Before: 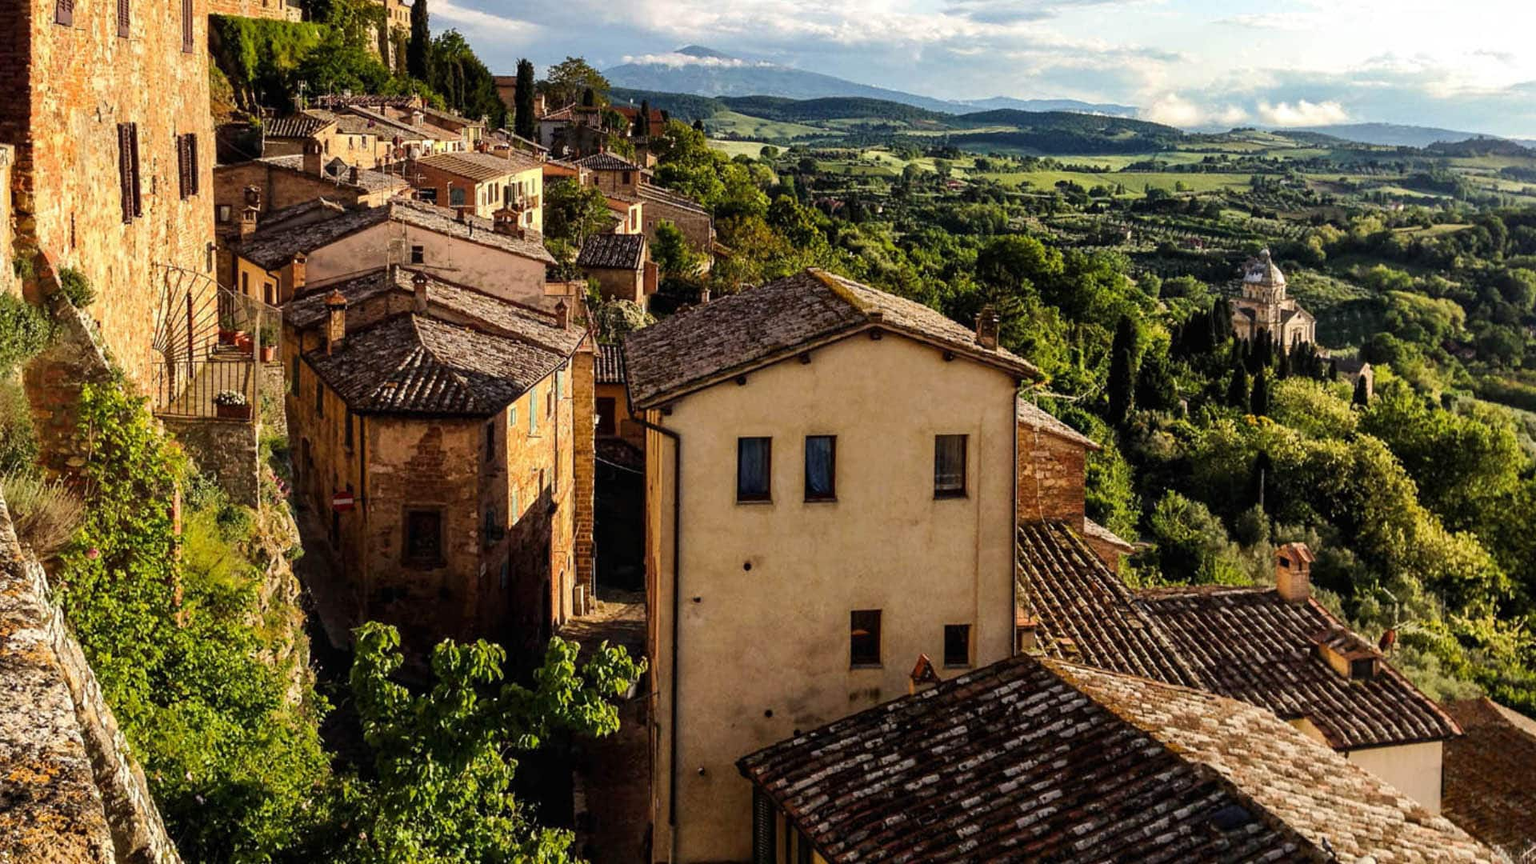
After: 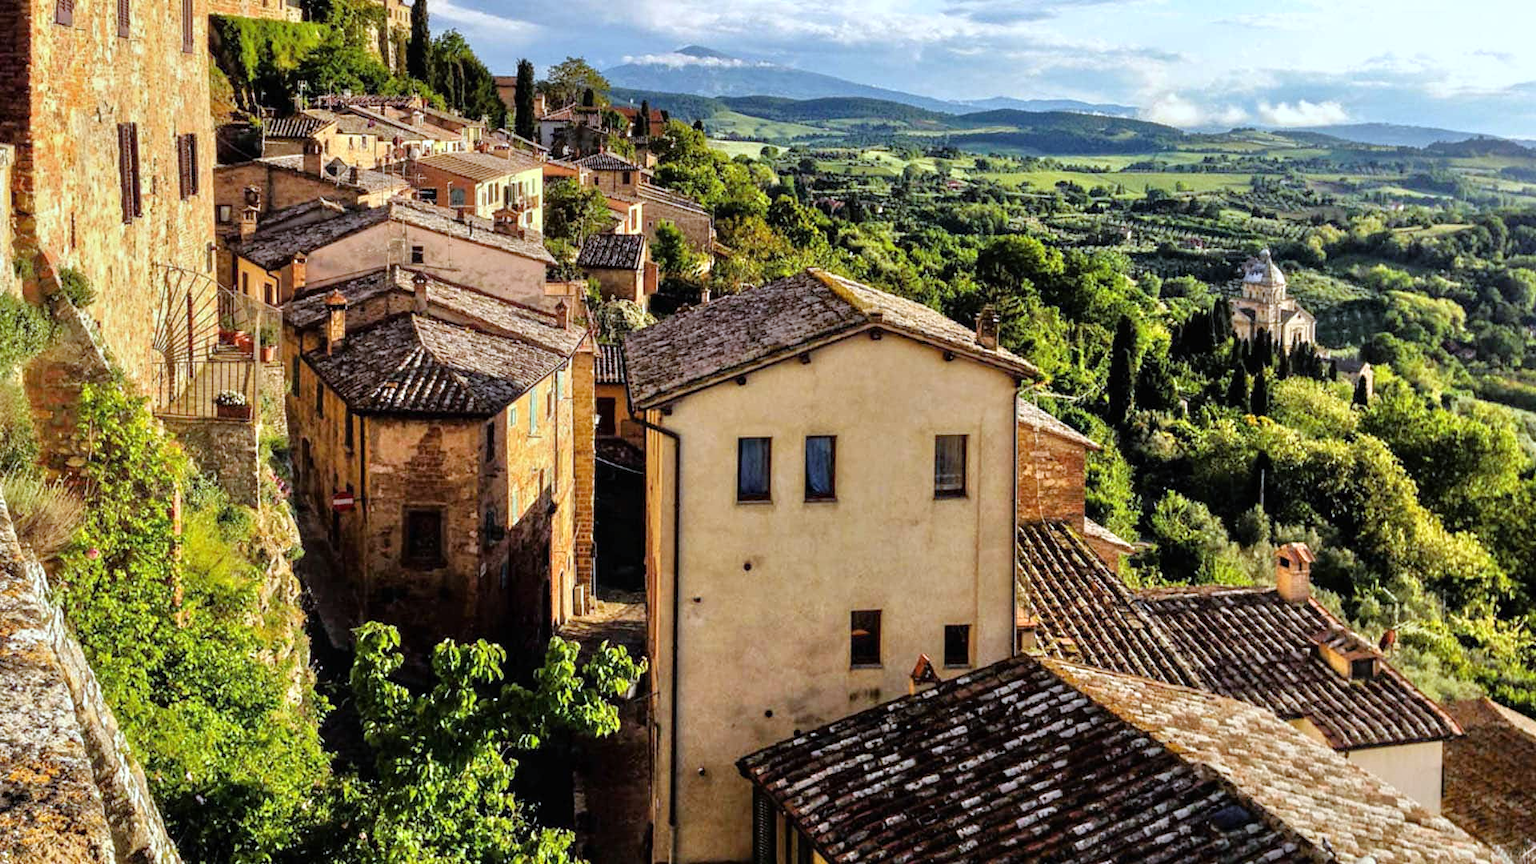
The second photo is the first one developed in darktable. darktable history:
tone equalizer: -7 EV 0.15 EV, -6 EV 0.6 EV, -5 EV 1.15 EV, -4 EV 1.33 EV, -3 EV 1.15 EV, -2 EV 0.6 EV, -1 EV 0.15 EV, mask exposure compensation -0.5 EV
white balance: red 0.924, blue 1.095
